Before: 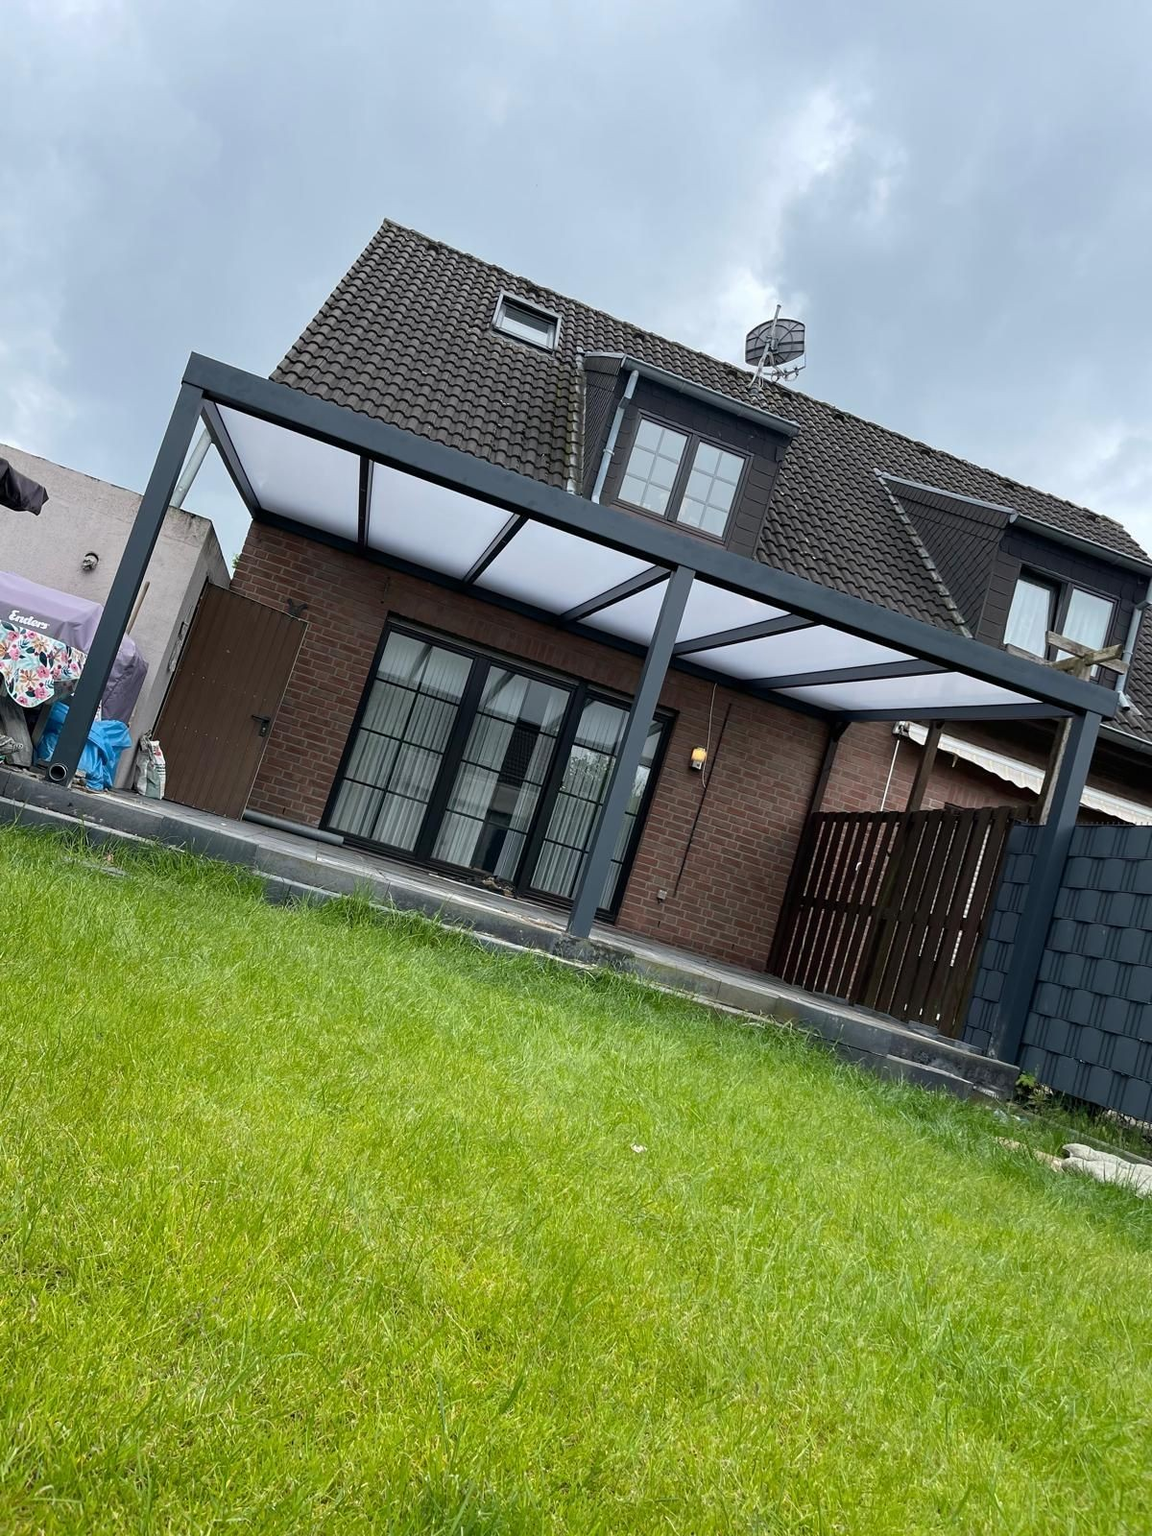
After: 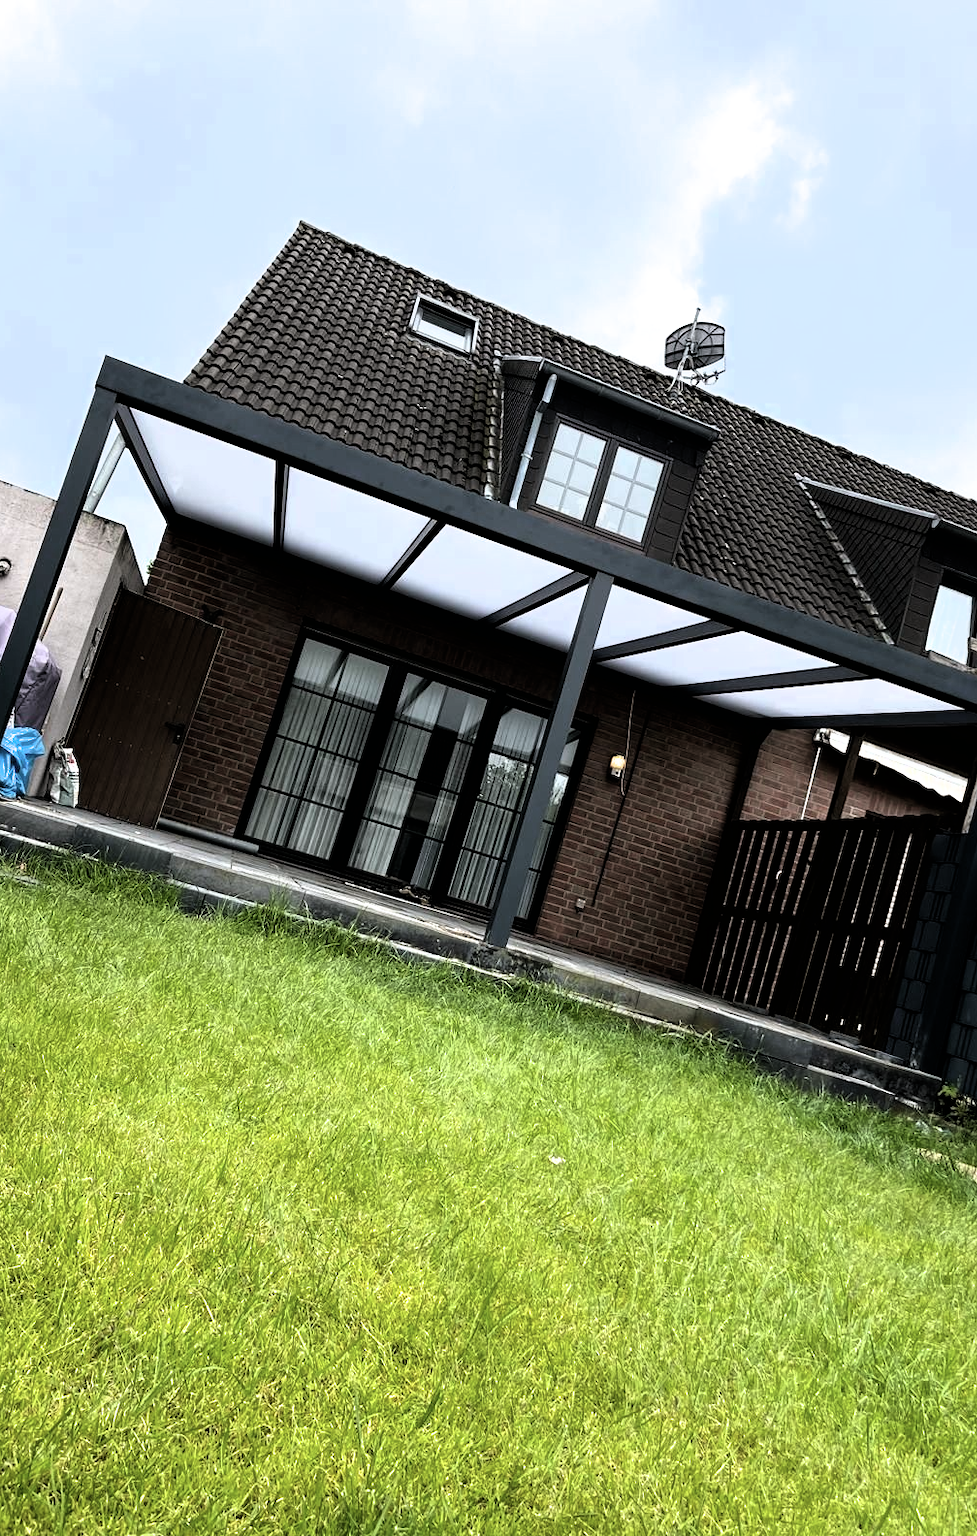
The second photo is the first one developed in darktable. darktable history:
filmic rgb: black relative exposure -8.2 EV, white relative exposure 2.2 EV, threshold 3 EV, hardness 7.11, latitude 85.74%, contrast 1.696, highlights saturation mix -4%, shadows ↔ highlights balance -2.69%, color science v5 (2021), contrast in shadows safe, contrast in highlights safe, enable highlight reconstruction true
crop: left 7.598%, right 7.873%
color balance: mode lift, gamma, gain (sRGB), lift [1, 0.99, 1.01, 0.992], gamma [1, 1.037, 0.974, 0.963]
